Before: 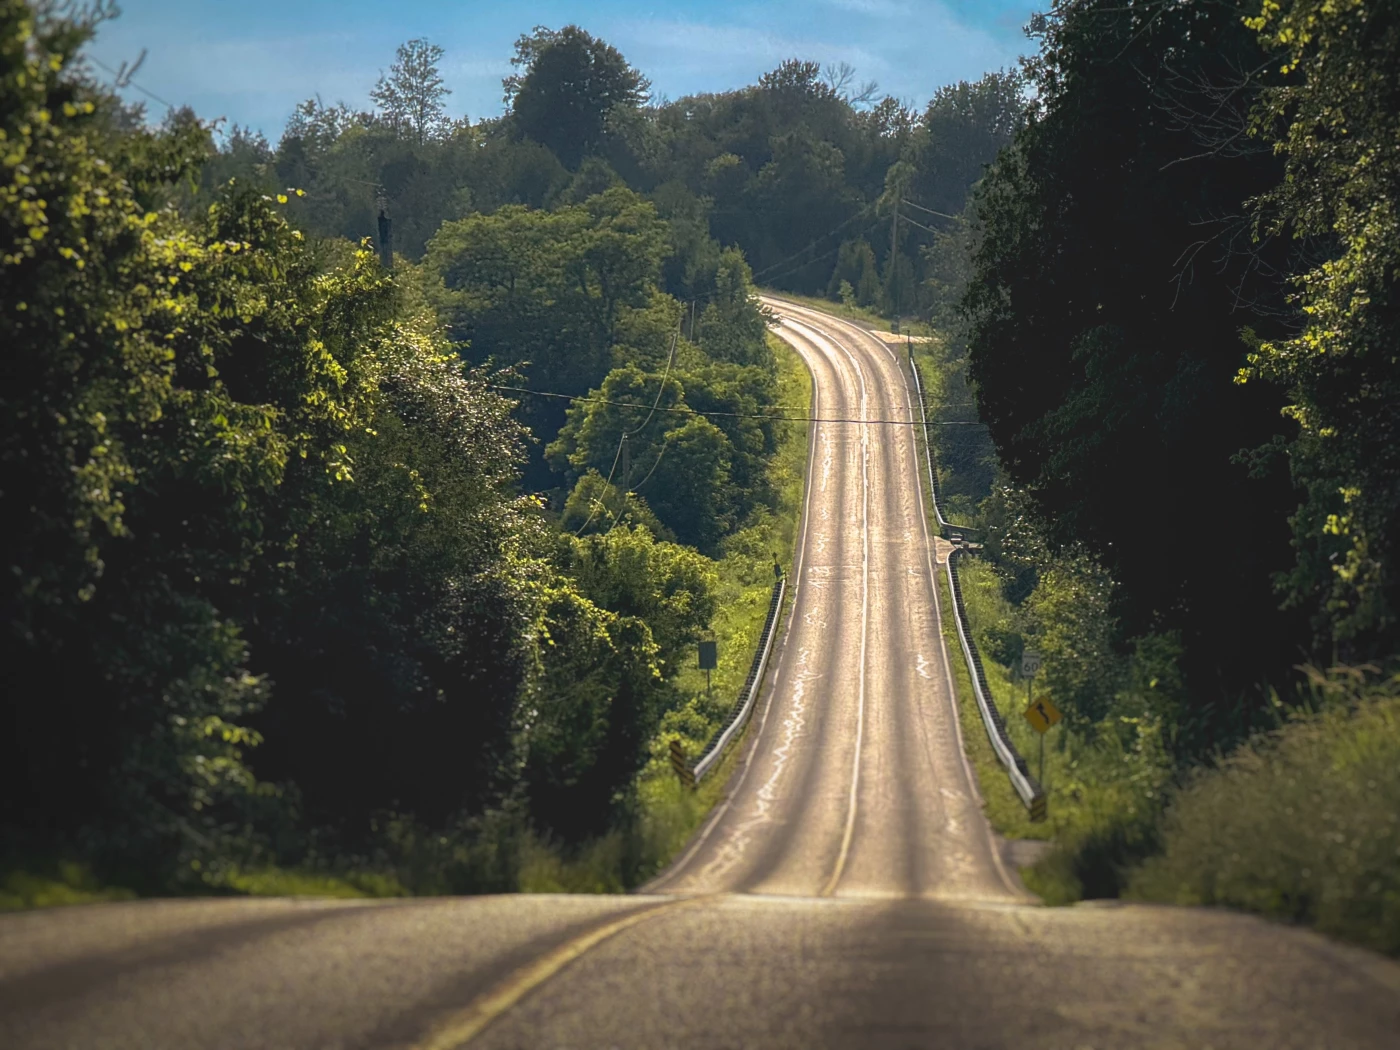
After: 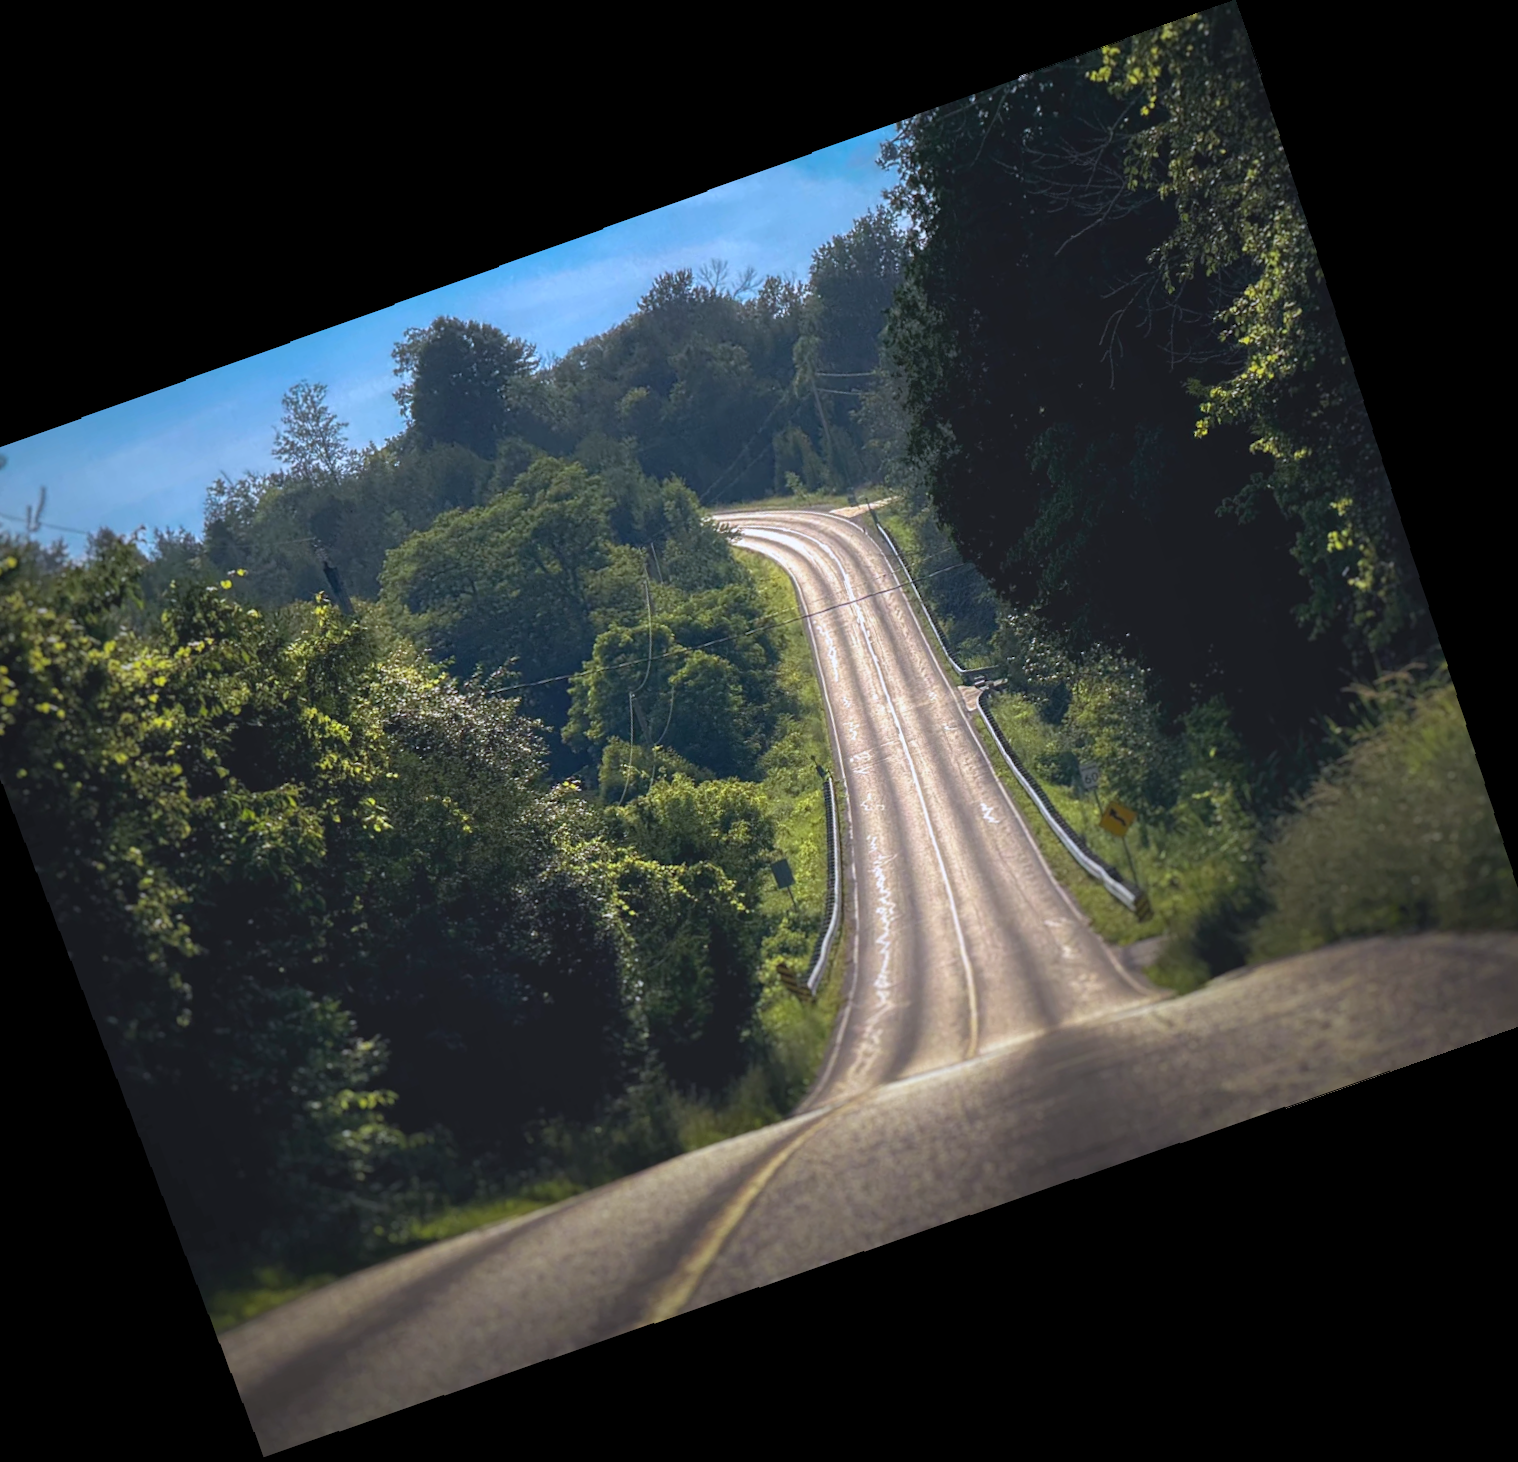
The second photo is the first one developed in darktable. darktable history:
crop and rotate: angle 19.43°, left 6.812%, right 4.125%, bottom 1.087%
tone equalizer: on, module defaults
vibrance: vibrance 15%
rotate and perspective: lens shift (vertical) 0.048, lens shift (horizontal) -0.024, automatic cropping off
color calibration: illuminant as shot in camera, x 0.37, y 0.382, temperature 4313.32 K
